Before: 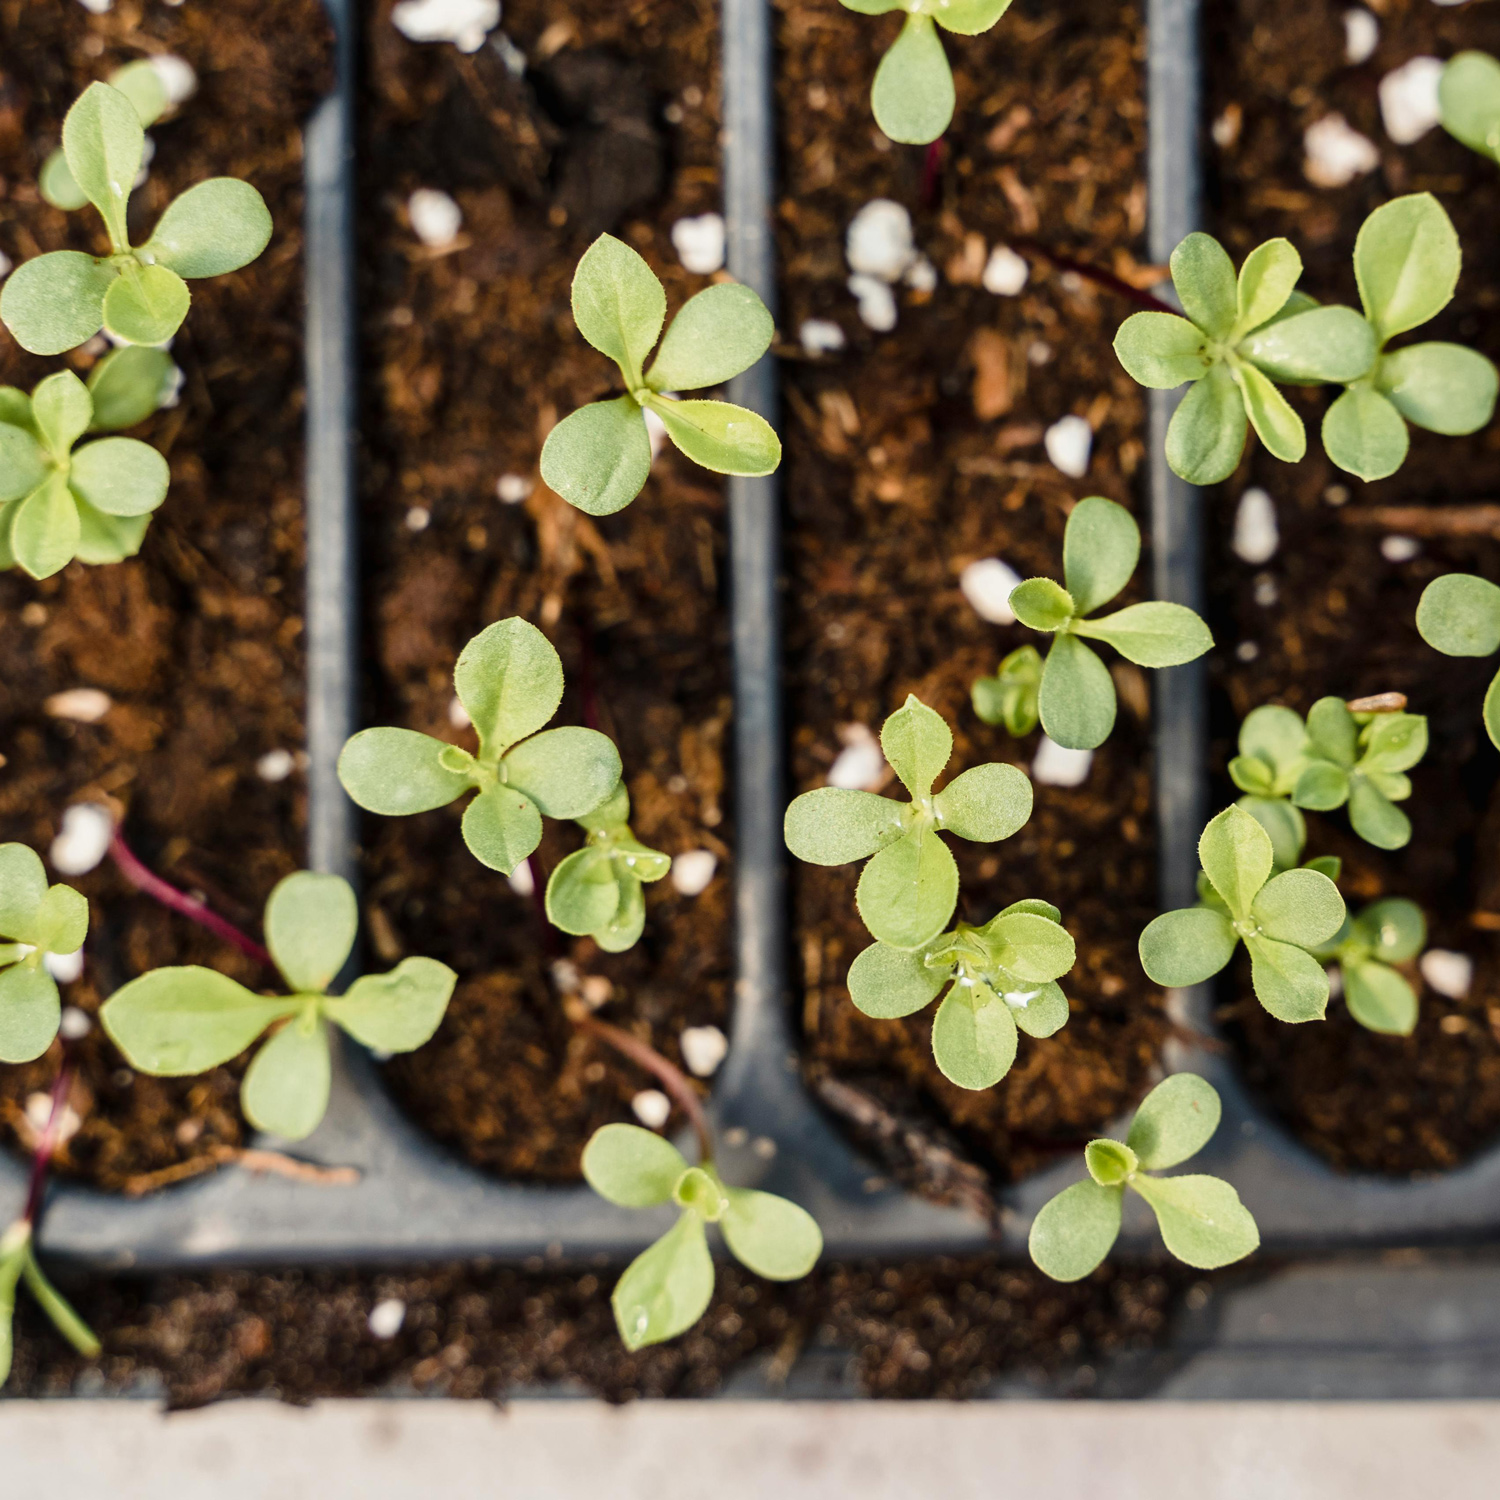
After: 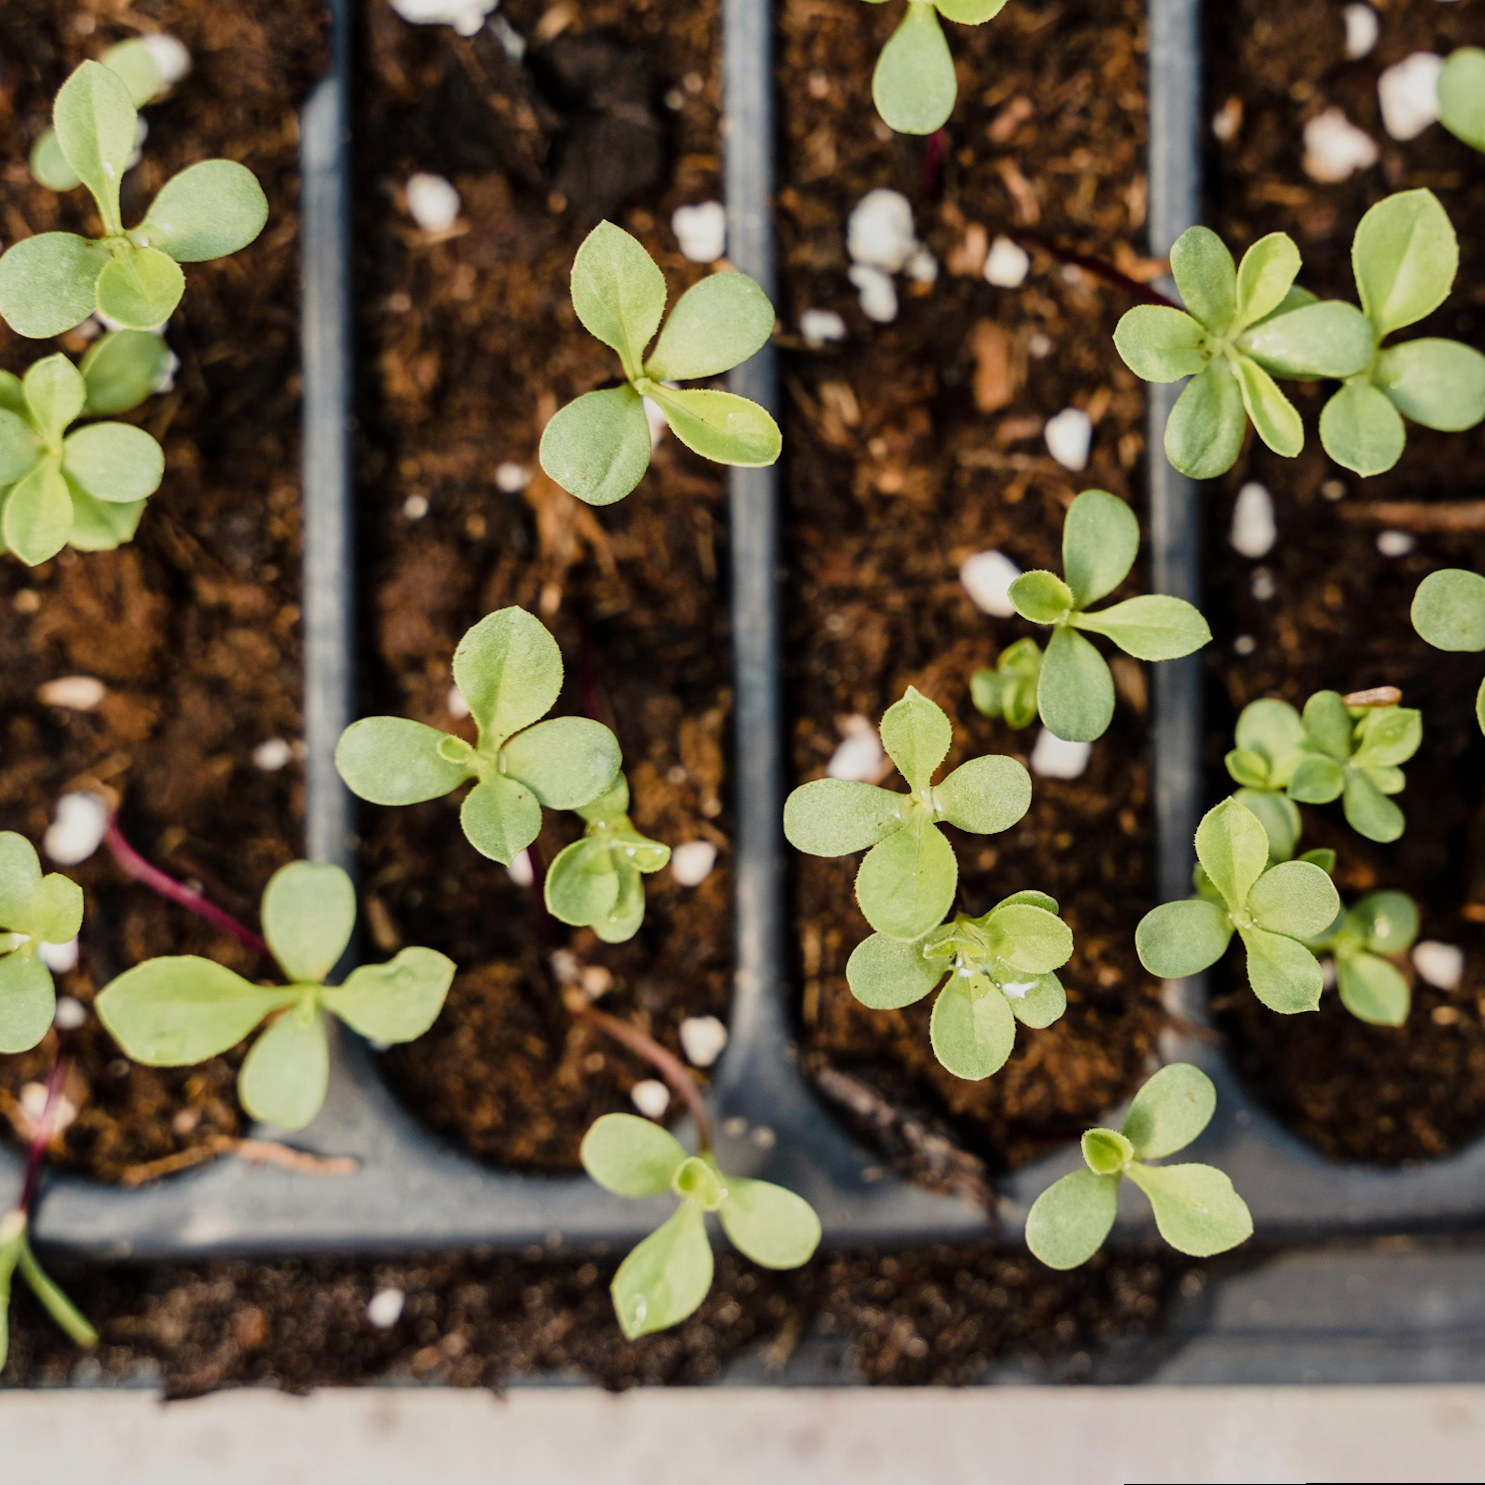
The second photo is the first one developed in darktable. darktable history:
filmic rgb: black relative exposure -14.19 EV, white relative exposure 3.39 EV, hardness 7.89, preserve chrominance max RGB
white balance: emerald 1
rotate and perspective: rotation 0.174°, lens shift (vertical) 0.013, lens shift (horizontal) 0.019, shear 0.001, automatic cropping original format, crop left 0.007, crop right 0.991, crop top 0.016, crop bottom 0.997
